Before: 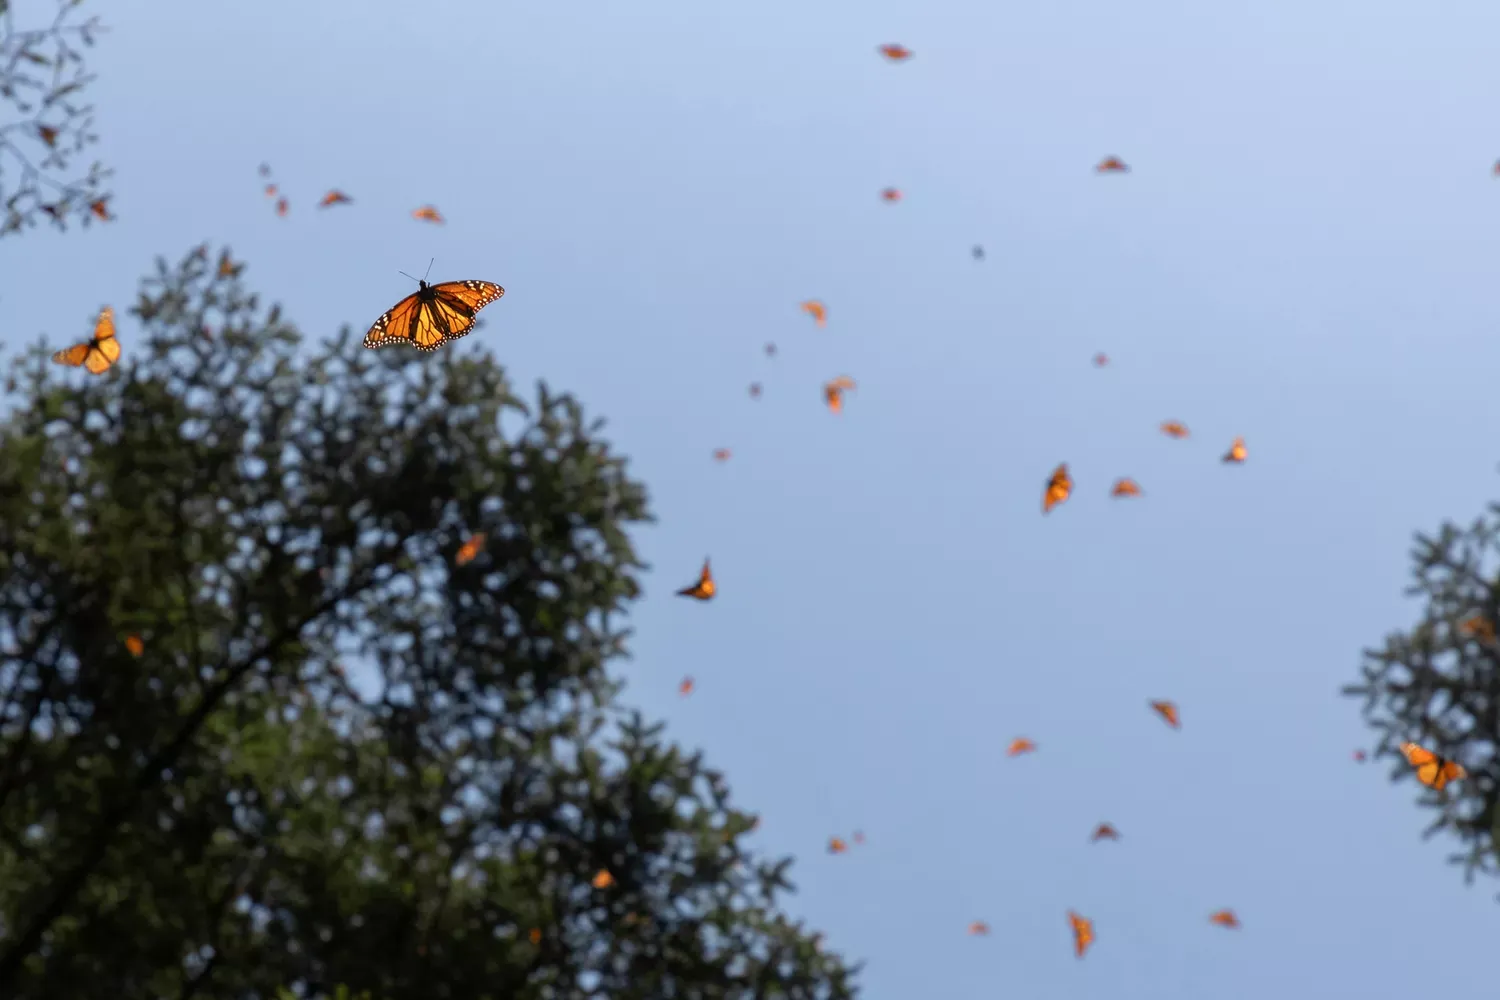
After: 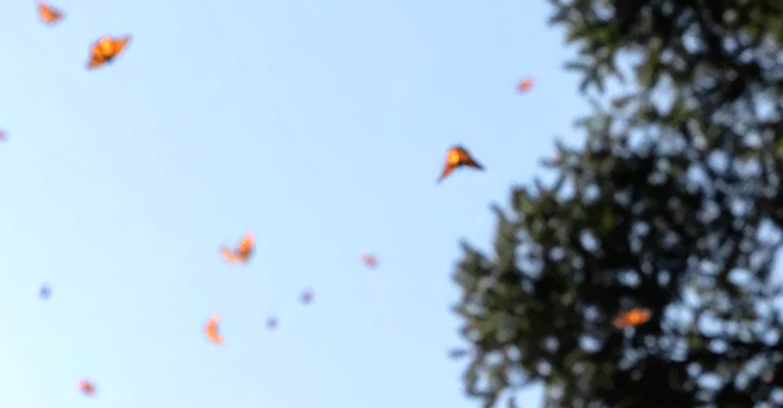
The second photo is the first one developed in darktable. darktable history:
crop and rotate: angle 147.22°, left 9.142%, top 15.625%, right 4.551%, bottom 16.927%
tone equalizer: -8 EV -0.758 EV, -7 EV -0.737 EV, -6 EV -0.631 EV, -5 EV -0.387 EV, -3 EV 0.391 EV, -2 EV 0.6 EV, -1 EV 0.682 EV, +0 EV 0.739 EV, smoothing 1
